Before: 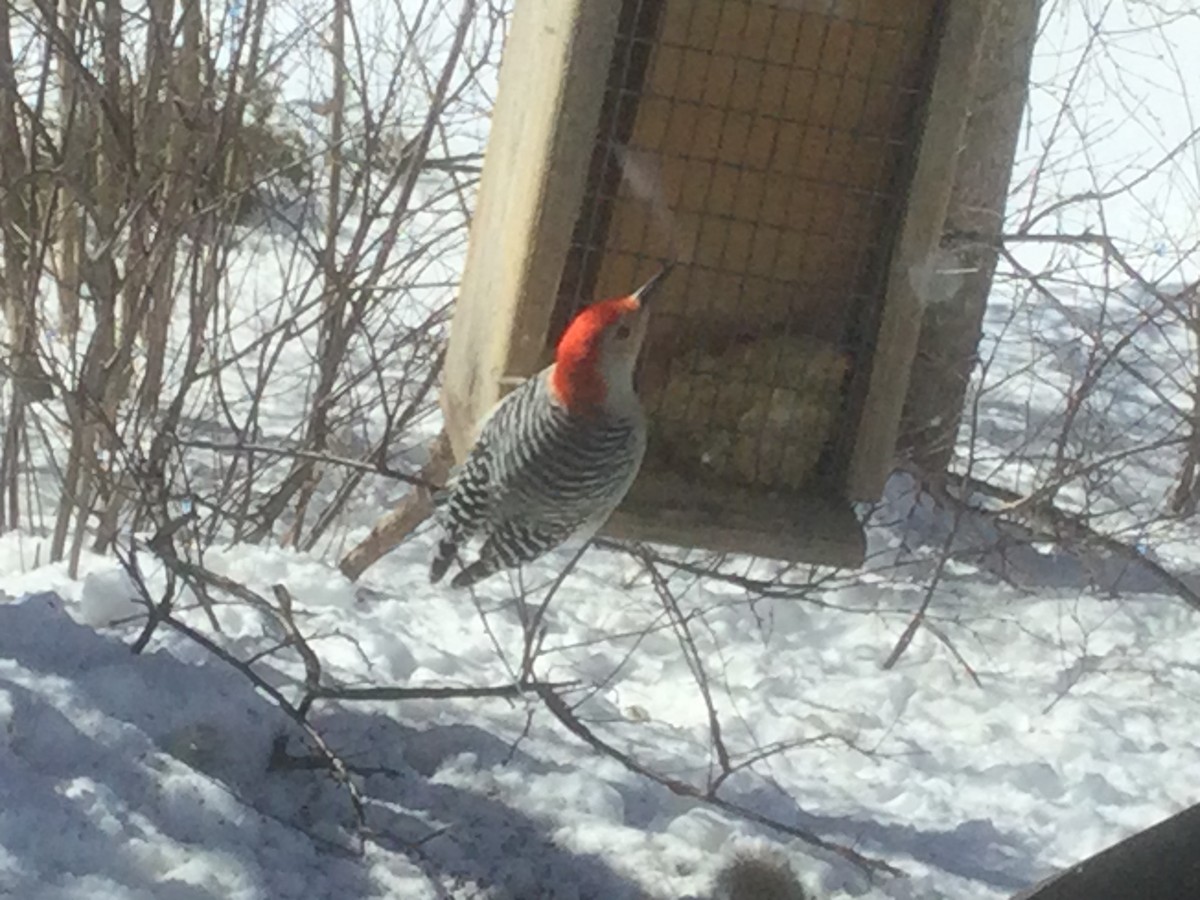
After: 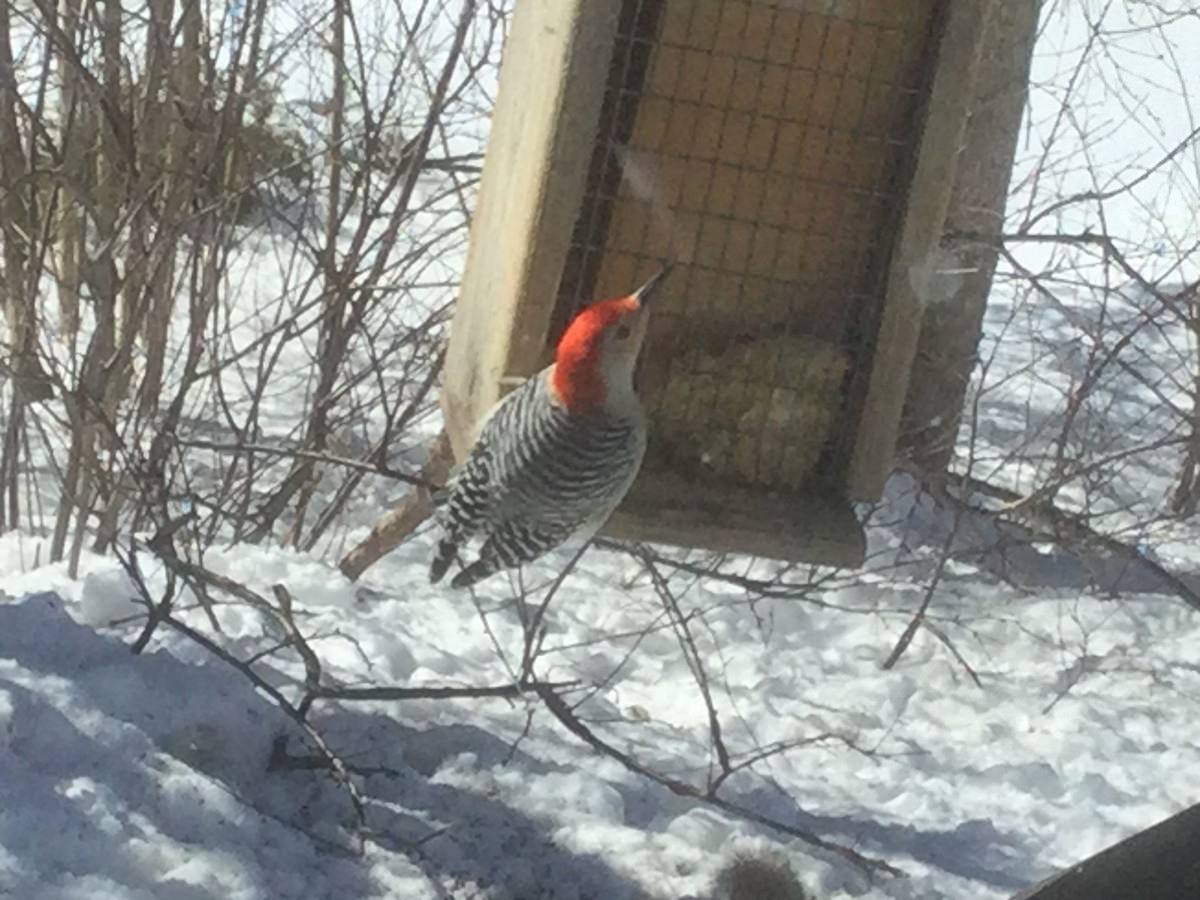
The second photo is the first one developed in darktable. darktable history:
shadows and highlights: low approximation 0.01, soften with gaussian
tone equalizer: on, module defaults
